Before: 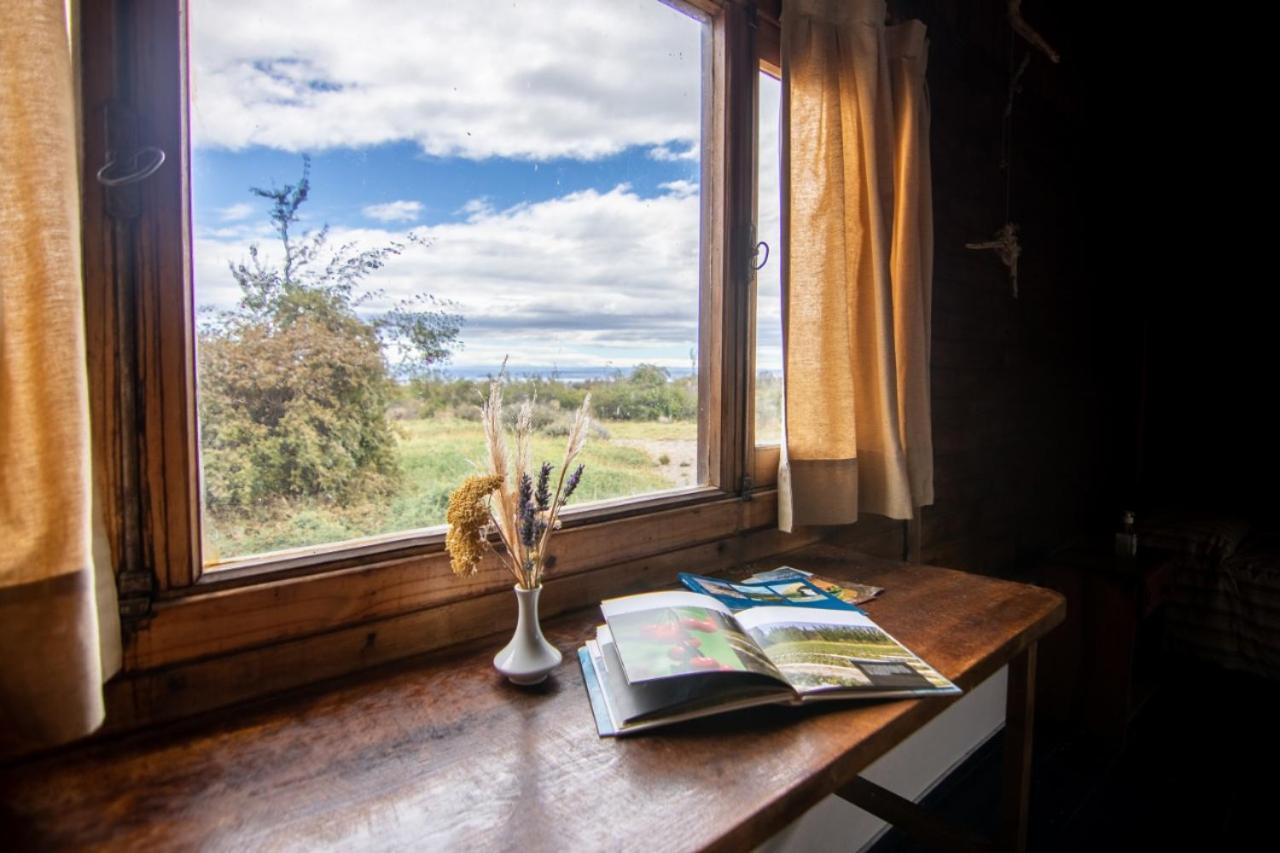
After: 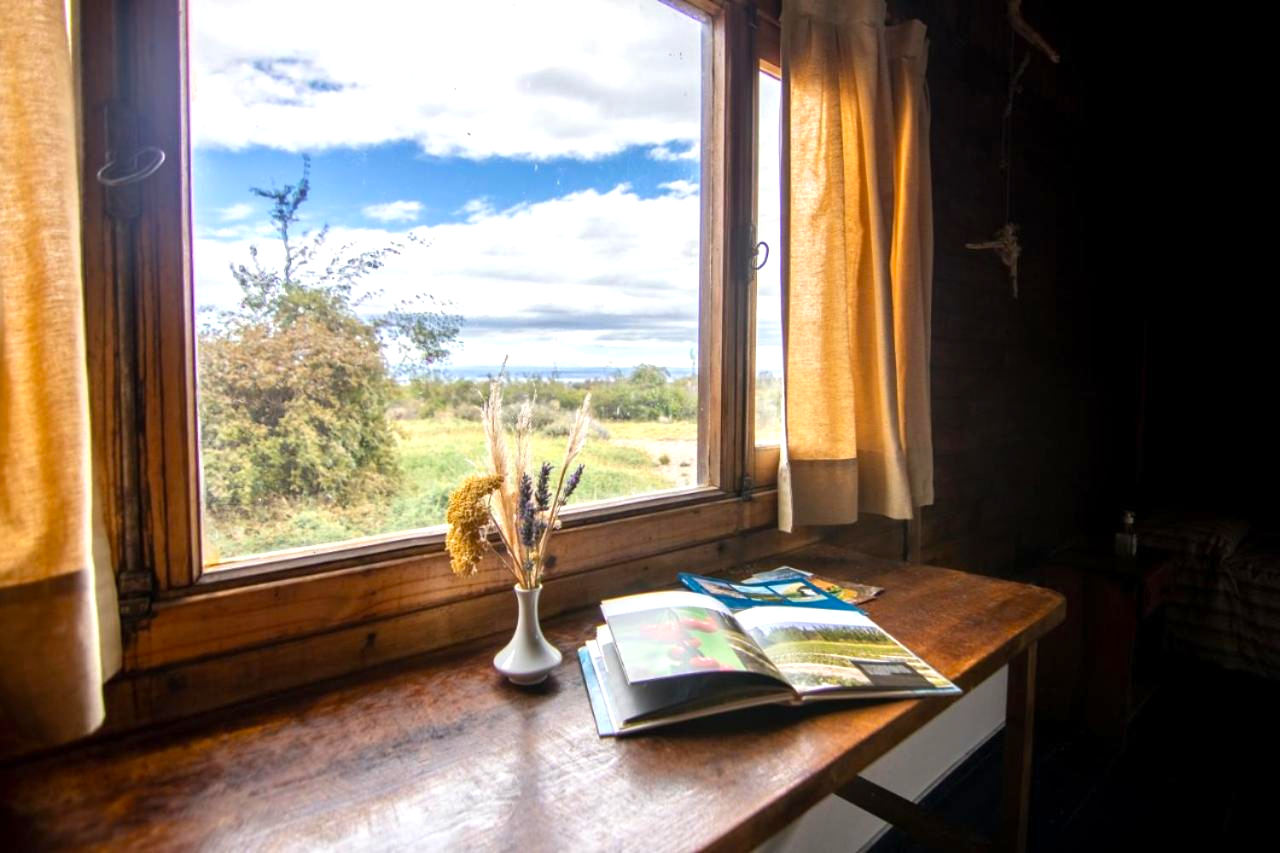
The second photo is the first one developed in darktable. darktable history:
color calibration: output colorfulness [0.12, 0.12, 0.12, 0], output brightness [0.12, 0.12, 0.12, 0], illuminant same as pipeline (D50), x 0.346, y 0.359, temperature 5002.42 K
